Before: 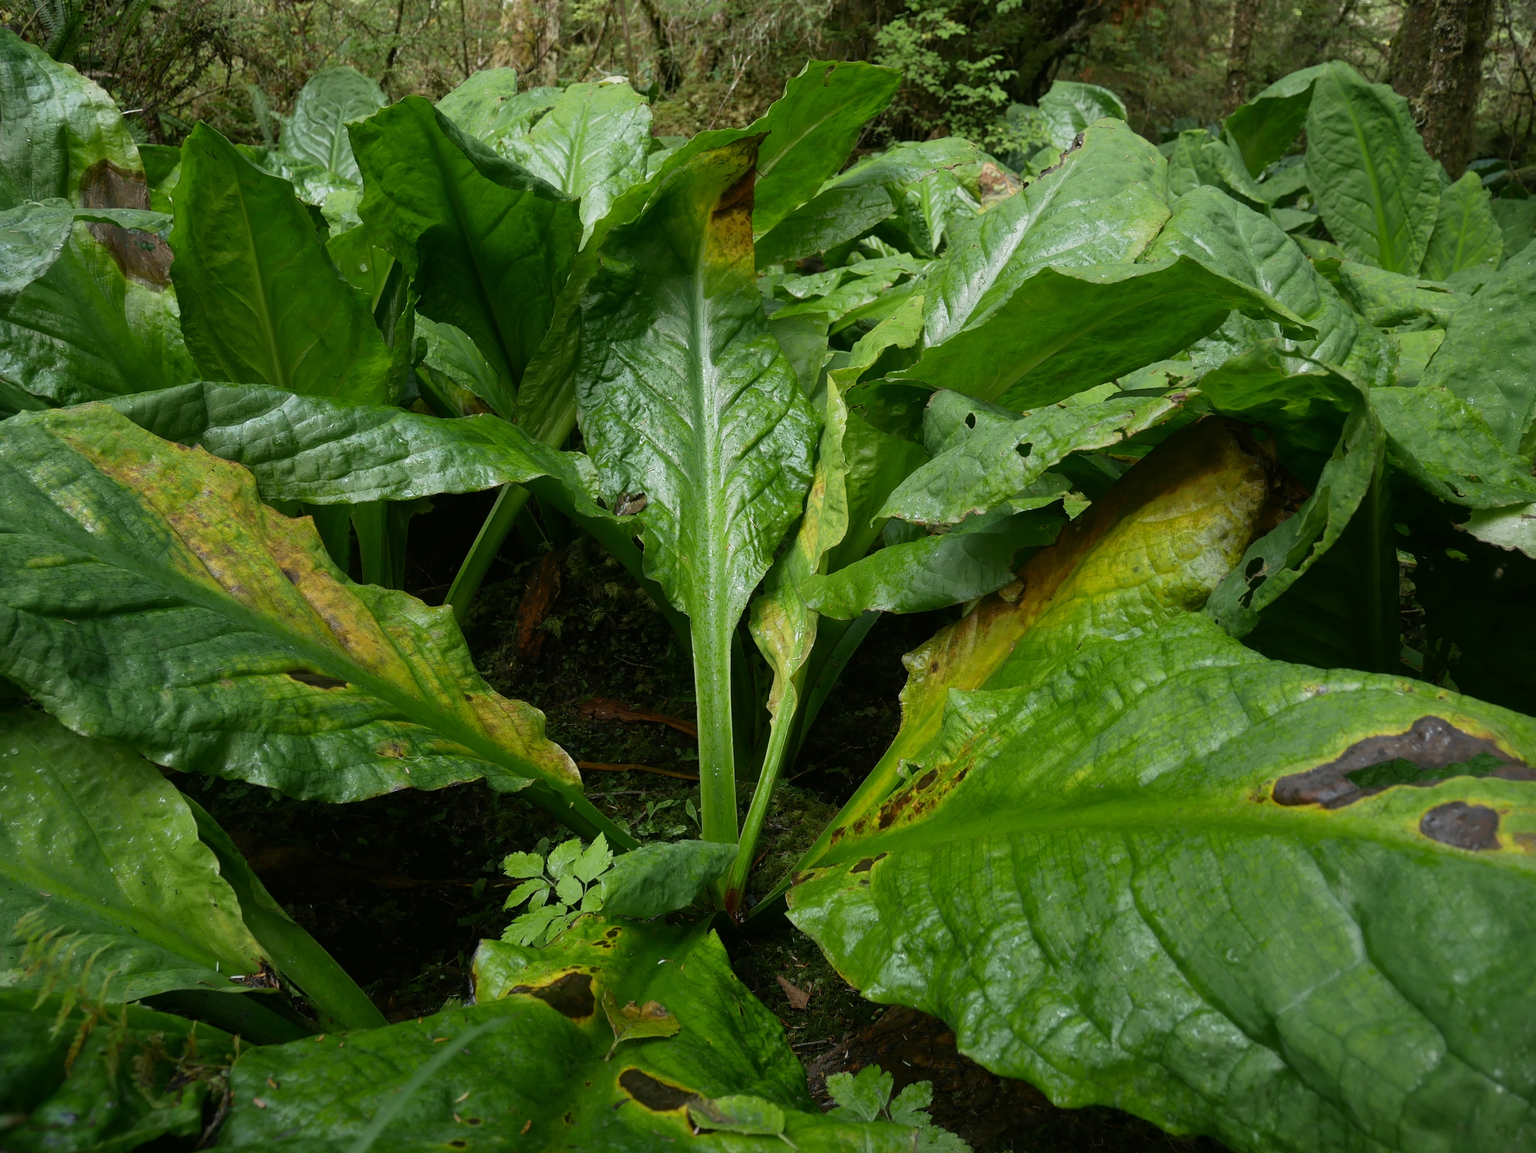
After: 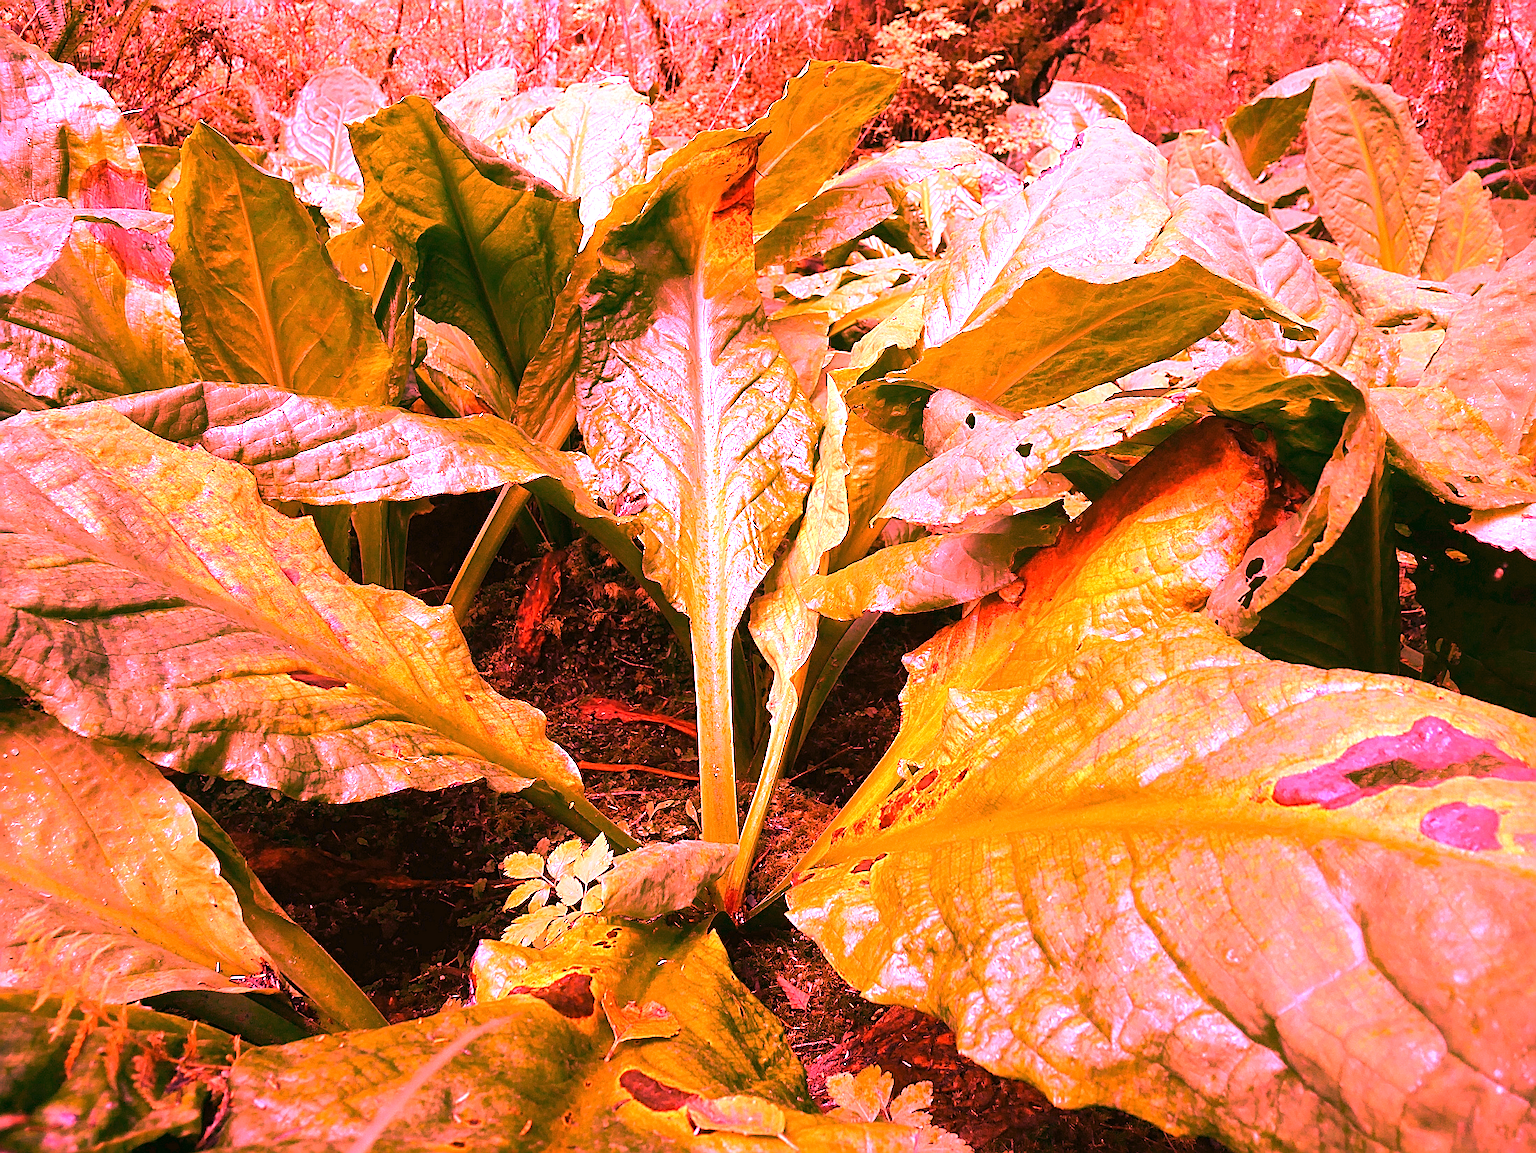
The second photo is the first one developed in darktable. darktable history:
white balance: red 4.26, blue 1.802
exposure: black level correction 0, exposure 0.9 EV, compensate highlight preservation false
sharpen: on, module defaults
